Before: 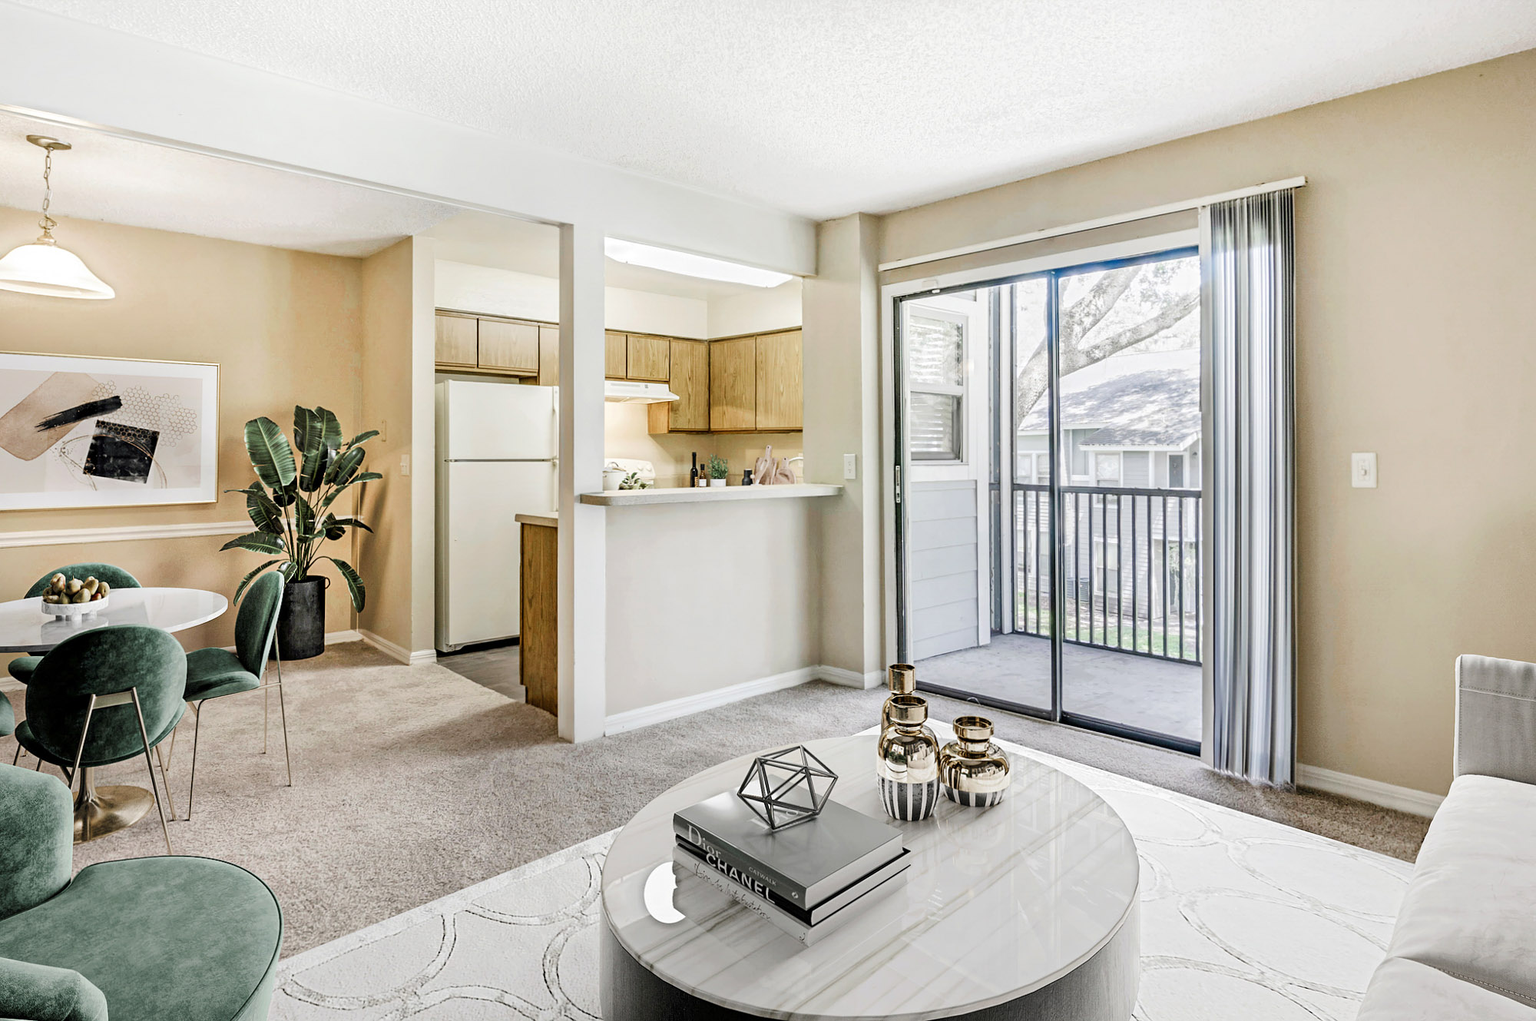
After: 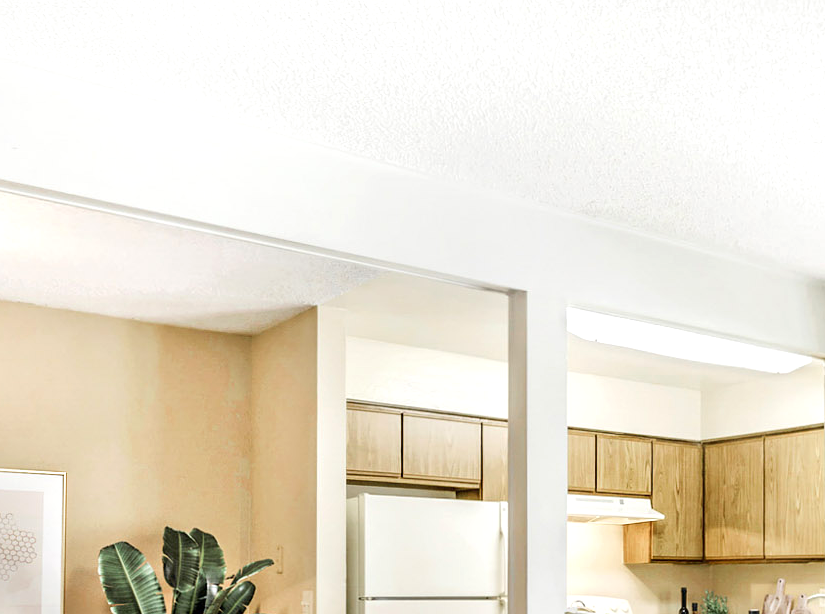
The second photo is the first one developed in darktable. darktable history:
crop and rotate: left 11.002%, top 0.107%, right 47.736%, bottom 53.673%
exposure: exposure 0.297 EV, compensate highlight preservation false
